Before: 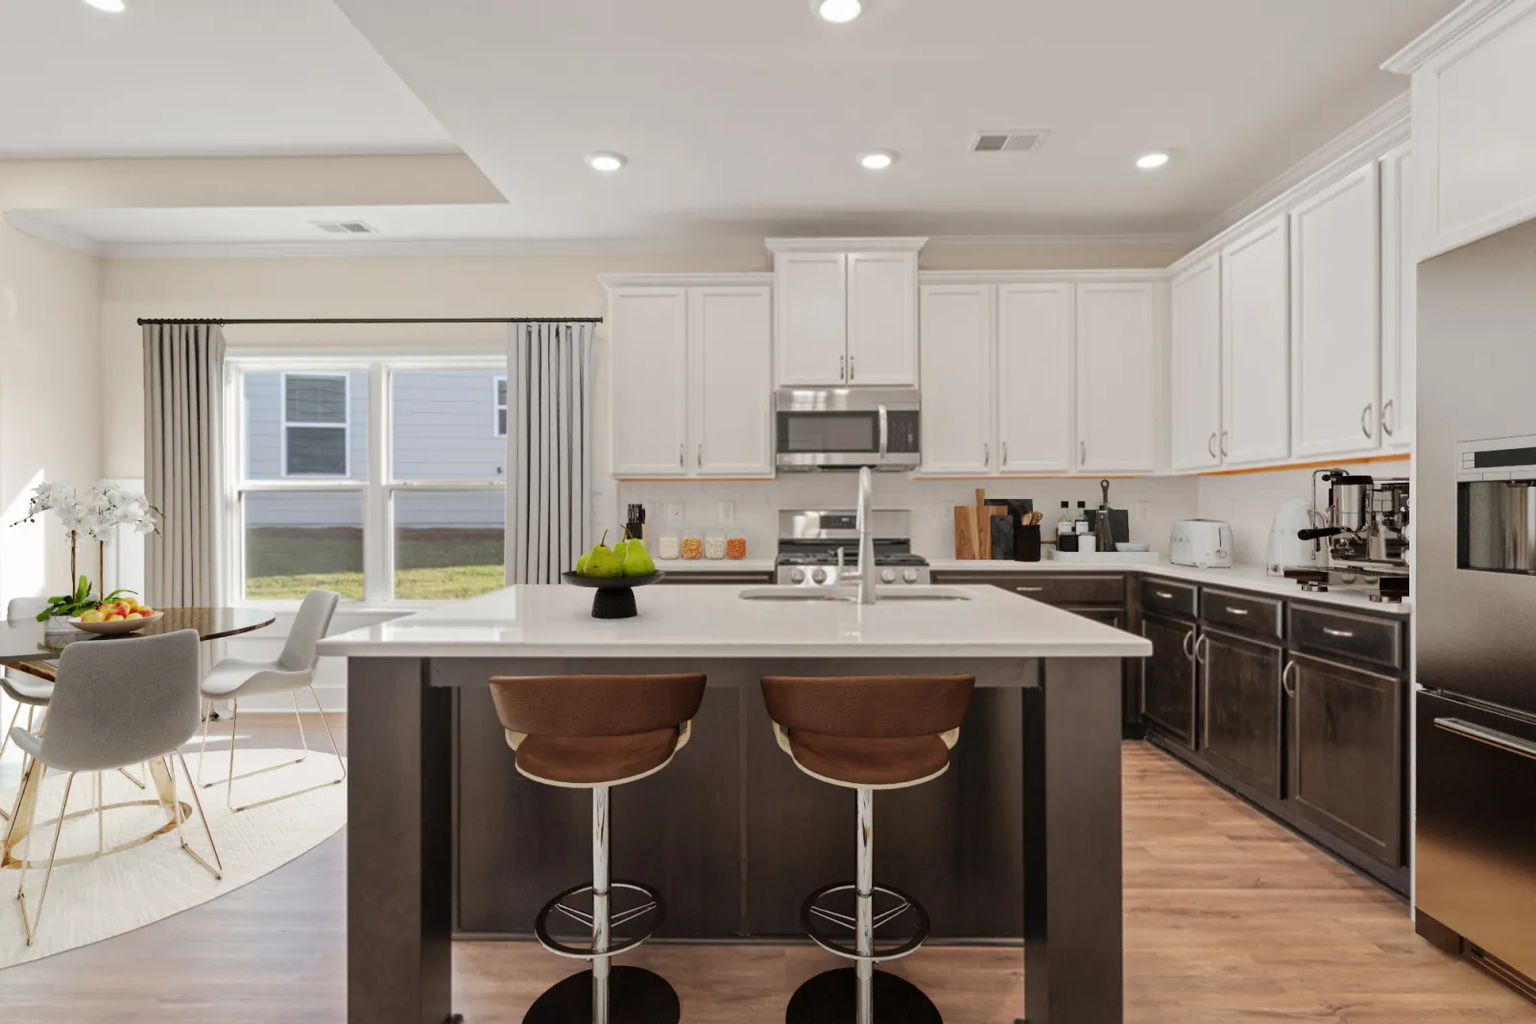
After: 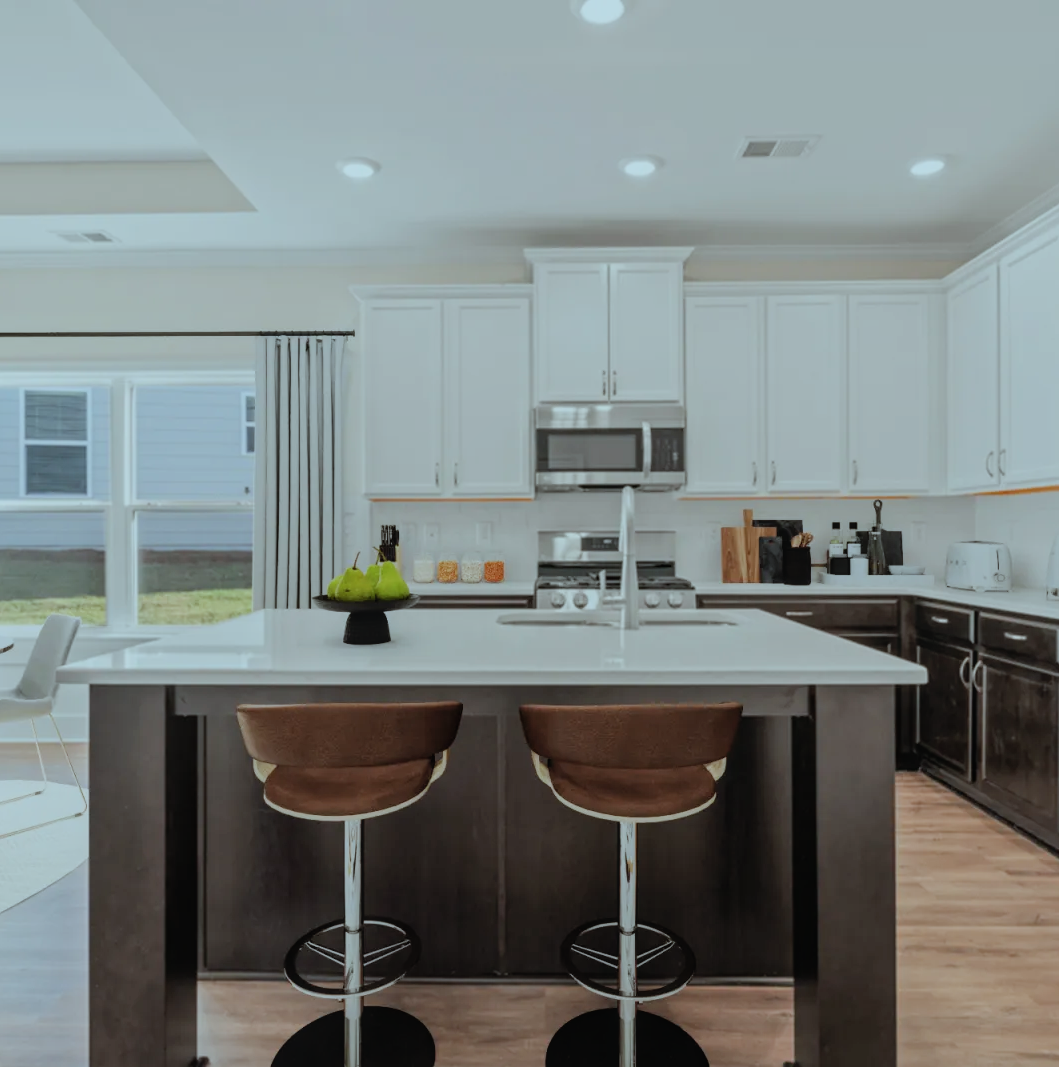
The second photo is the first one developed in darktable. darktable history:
crop: left 17.101%, right 16.679%
filmic rgb: black relative exposure -7.65 EV, white relative exposure 4.56 EV, hardness 3.61
color correction: highlights a* -10.07, highlights b* -10.25
local contrast: detail 109%
